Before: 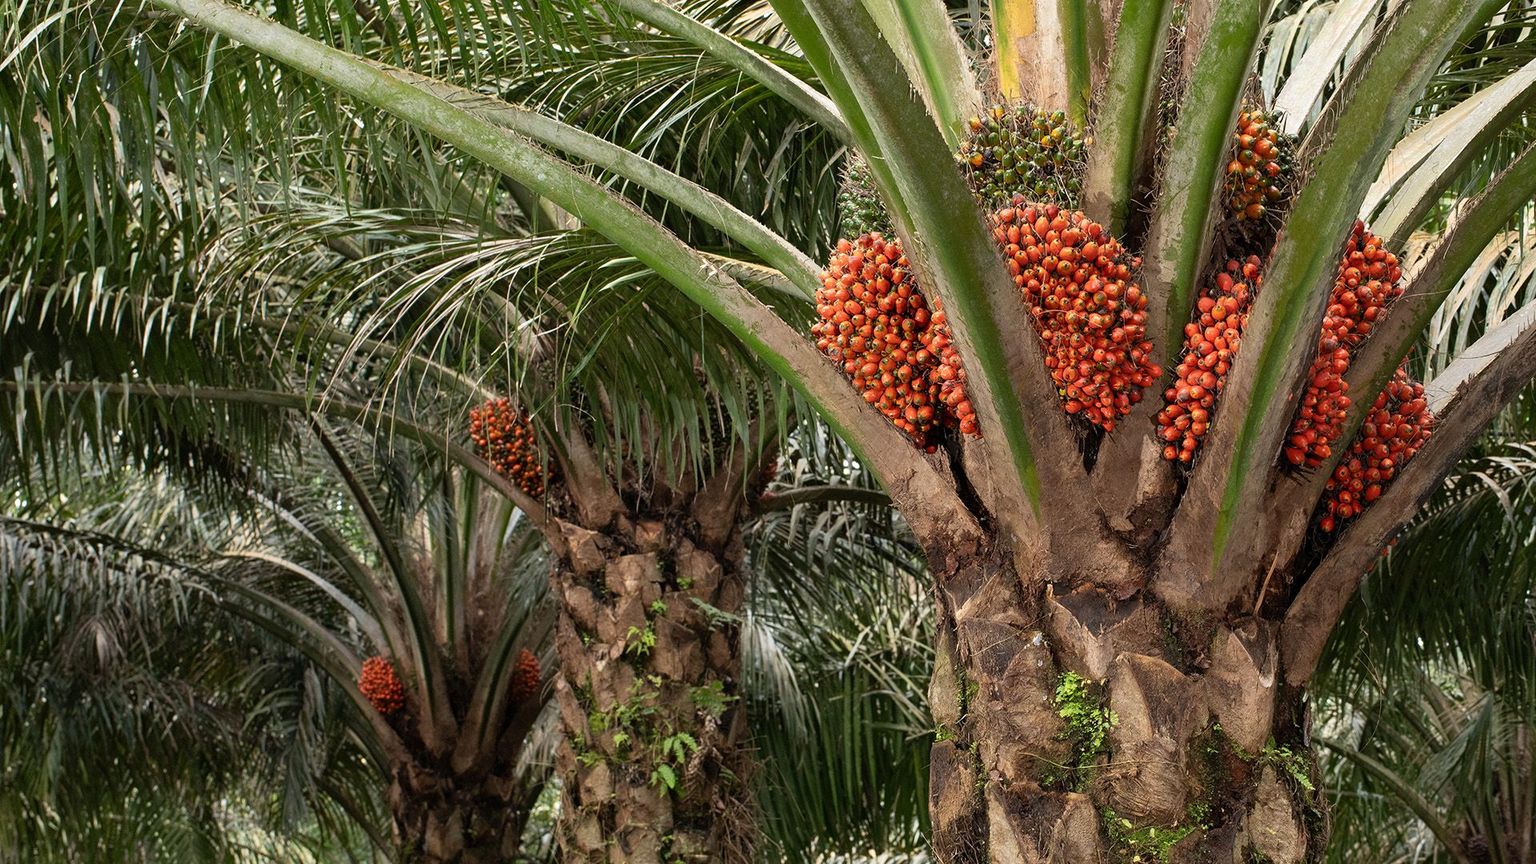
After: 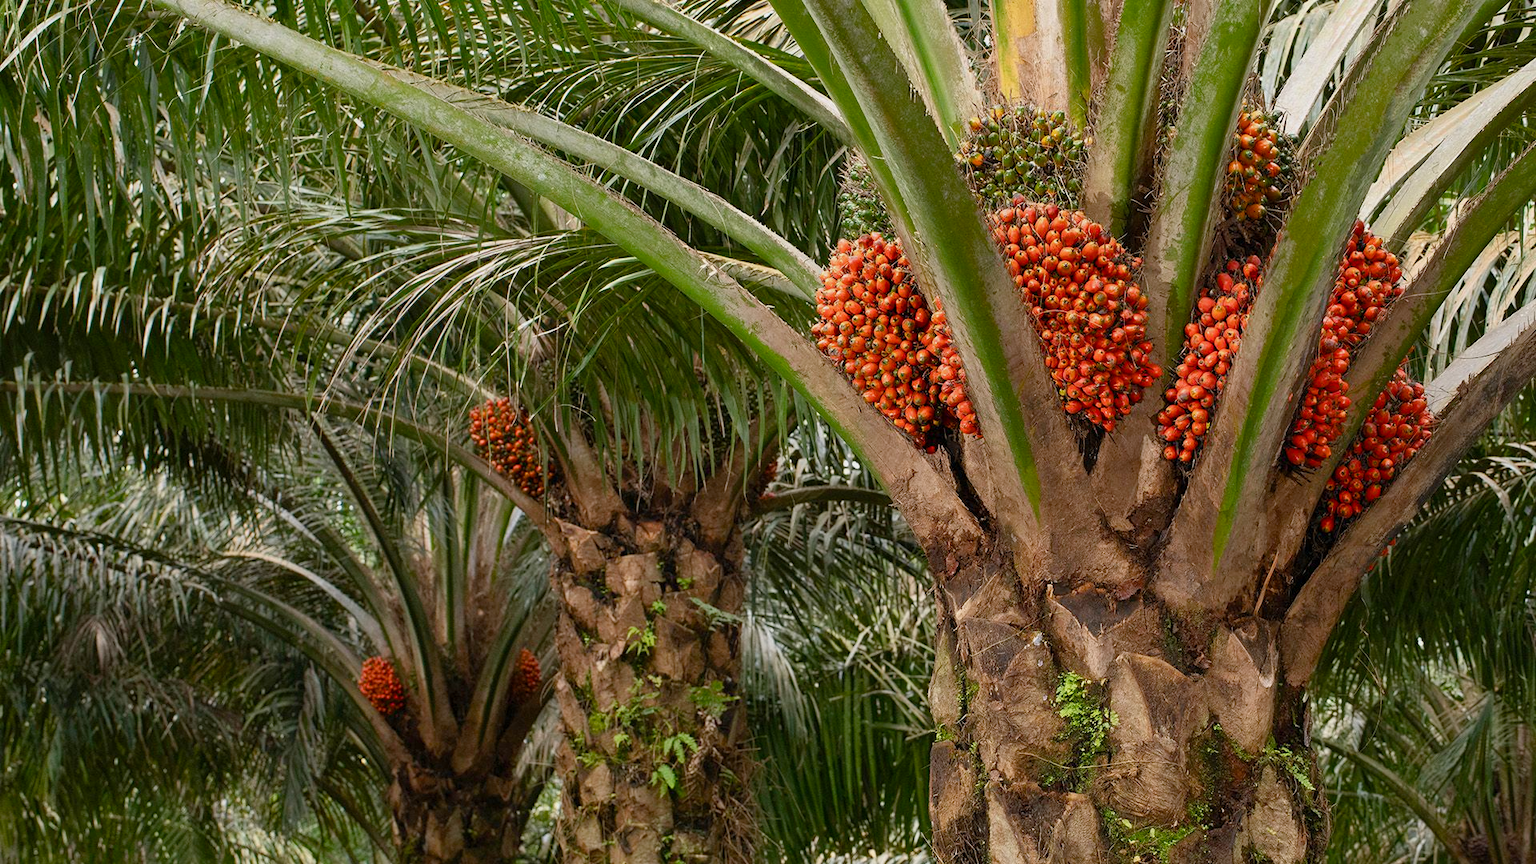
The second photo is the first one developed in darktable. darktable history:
color balance rgb: shadows lift › chroma 1%, shadows lift › hue 113°, highlights gain › chroma 0.2%, highlights gain › hue 333°, perceptual saturation grading › global saturation 20%, perceptual saturation grading › highlights -25%, perceptual saturation grading › shadows 25%, contrast -10%
tone equalizer: on, module defaults
